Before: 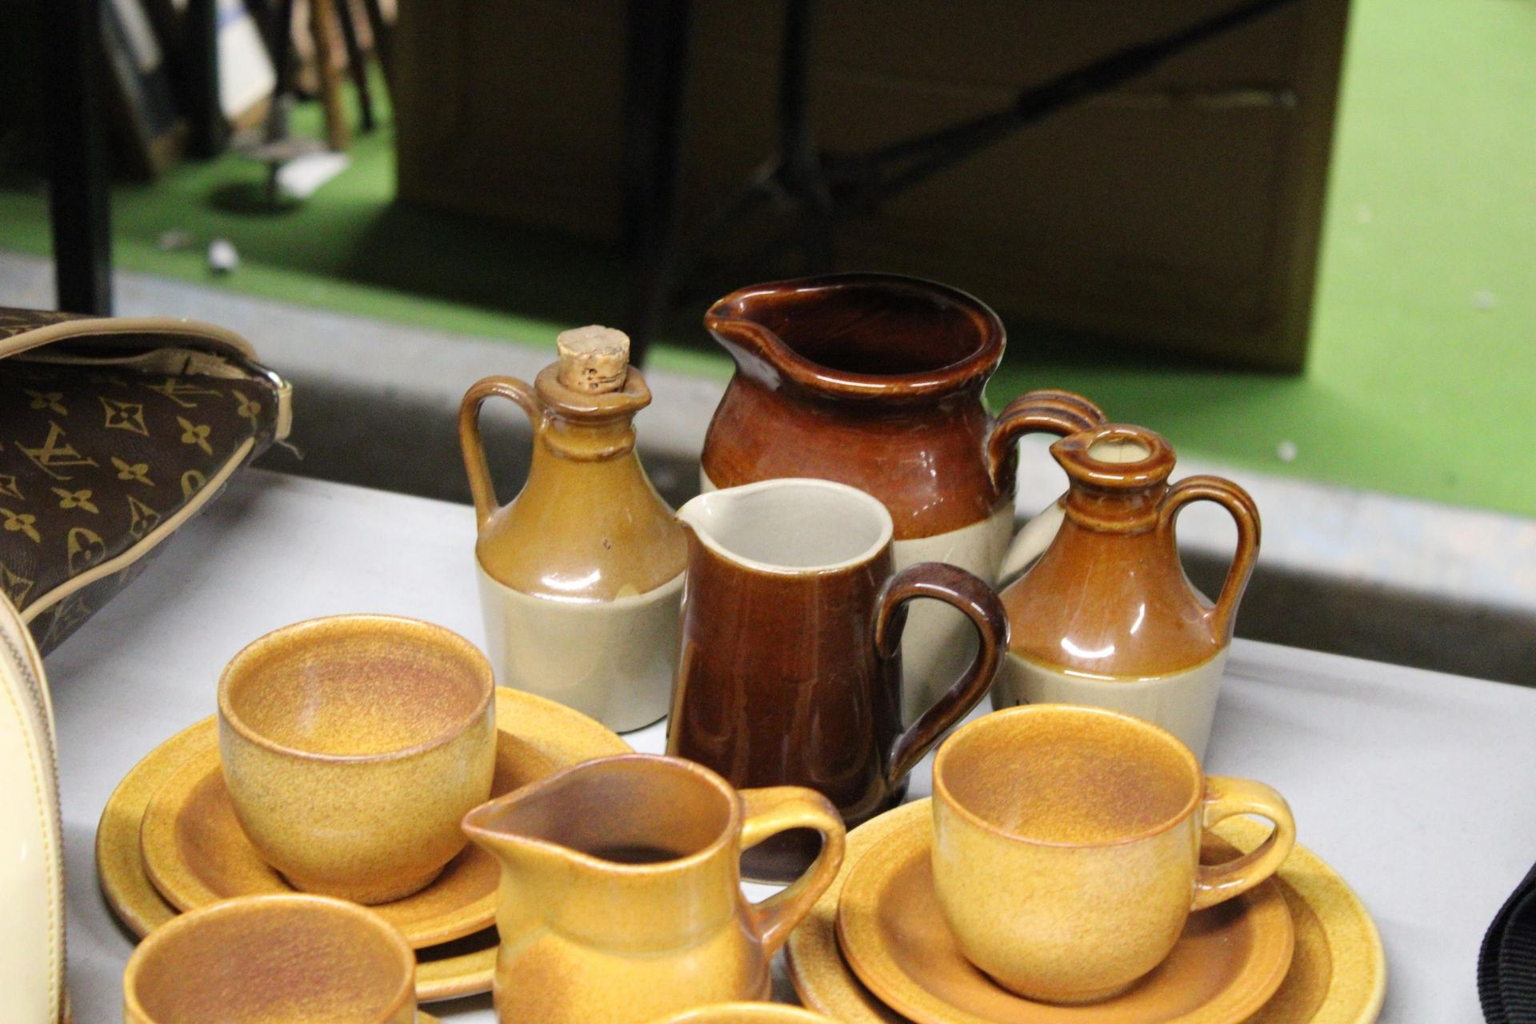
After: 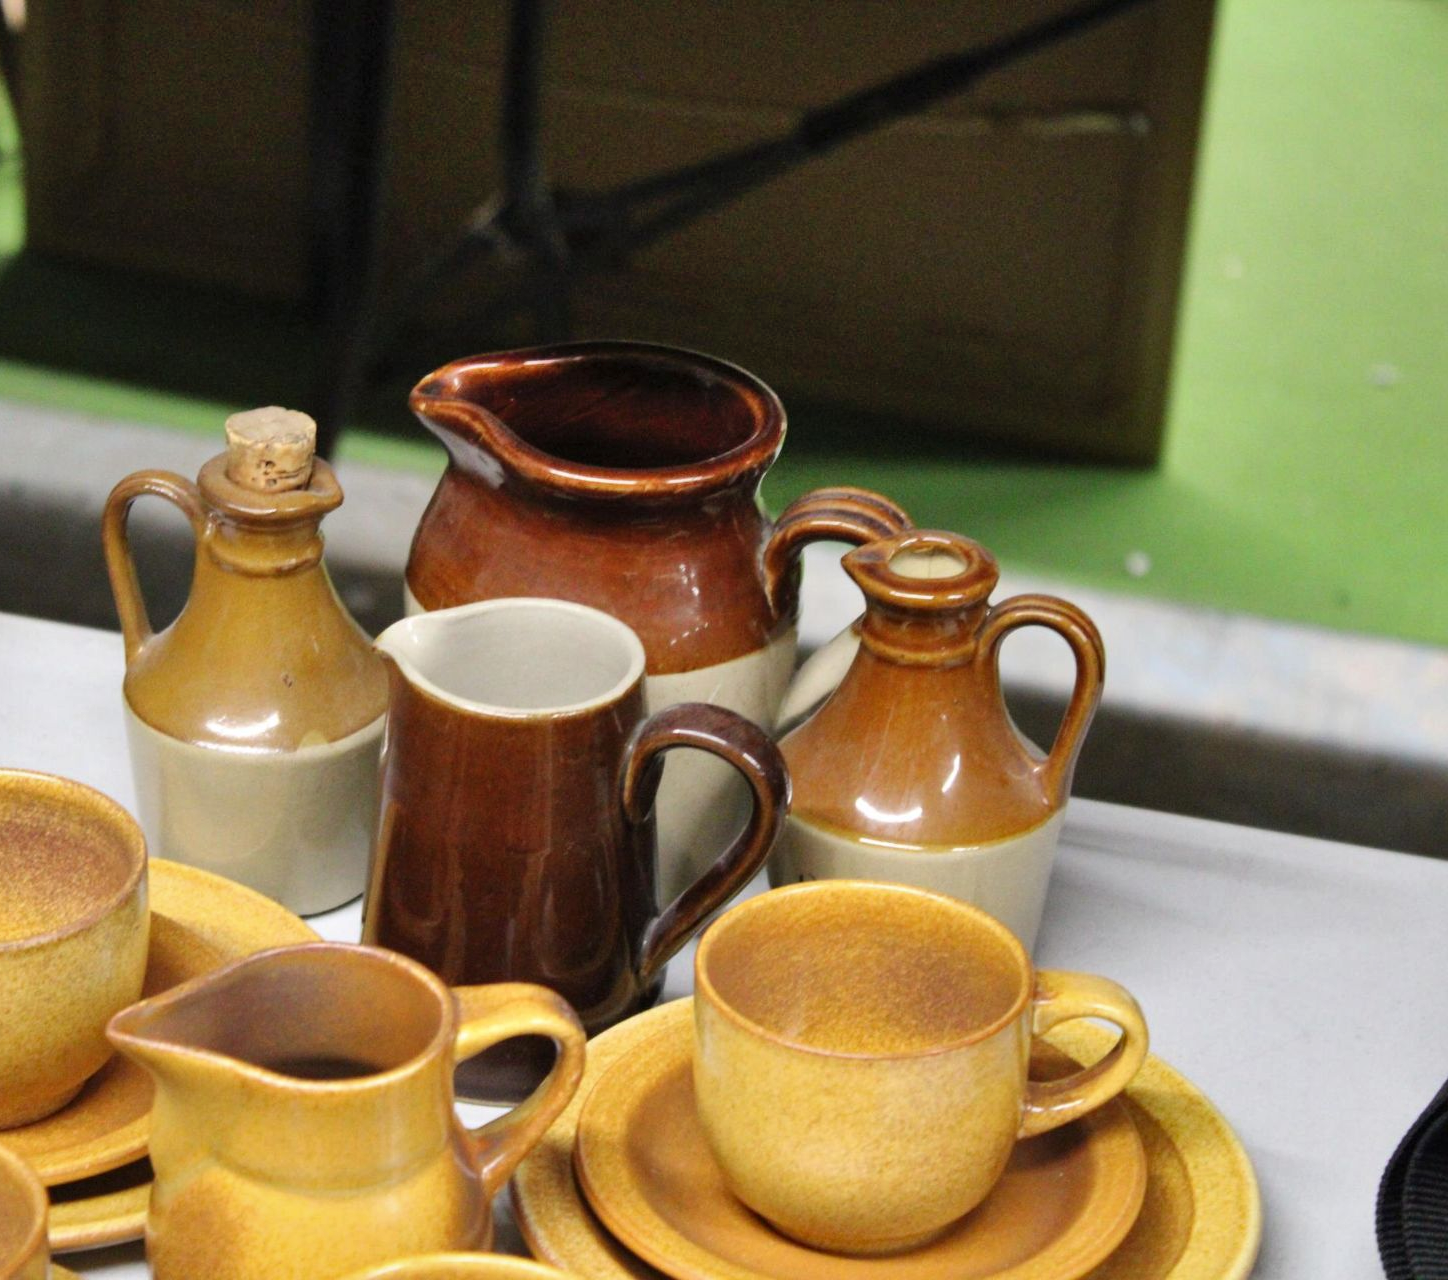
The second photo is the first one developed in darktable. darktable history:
crop and rotate: left 24.55%
shadows and highlights: low approximation 0.01, soften with gaussian
